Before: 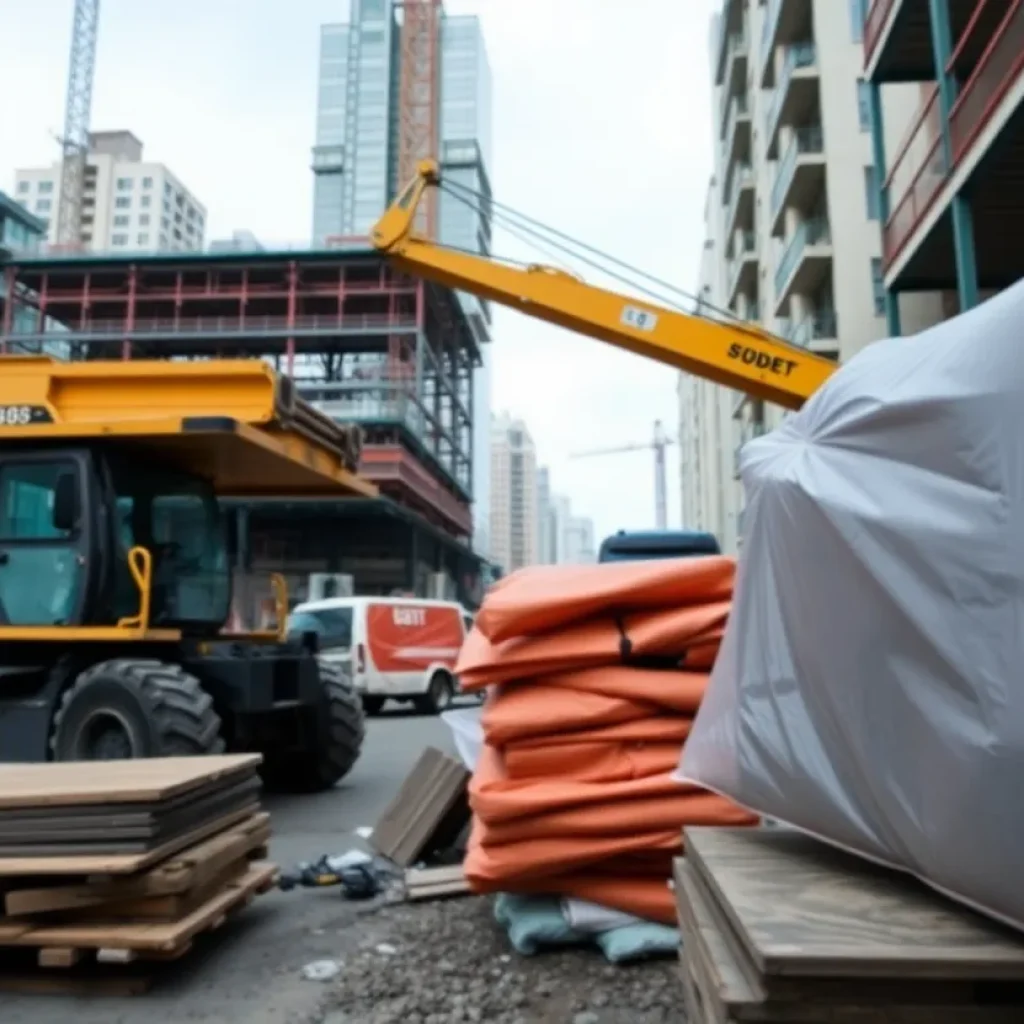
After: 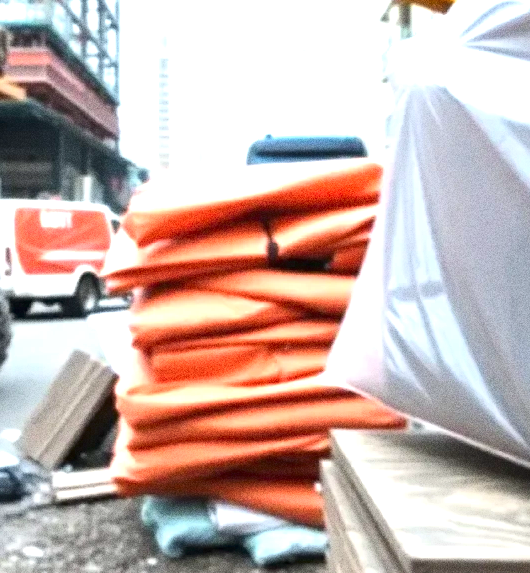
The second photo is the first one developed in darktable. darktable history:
crop: left 34.479%, top 38.822%, right 13.718%, bottom 5.172%
grain: coarseness 0.09 ISO, strength 40%
exposure: black level correction 0, exposure 1.7 EV, compensate exposure bias true, compensate highlight preservation false
